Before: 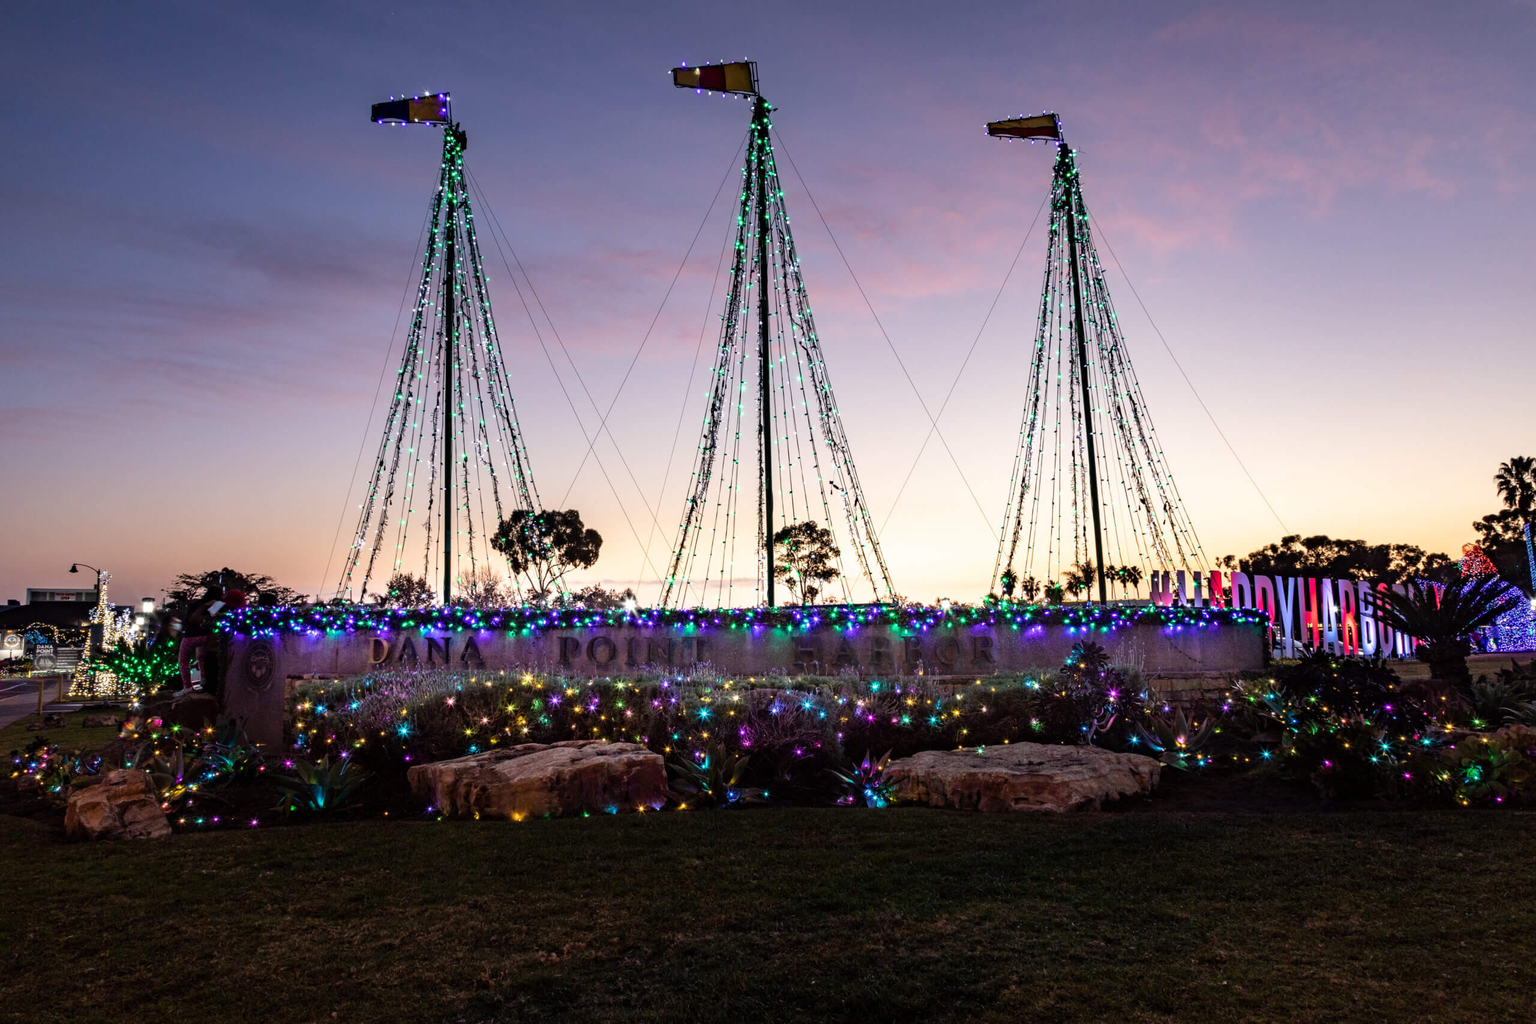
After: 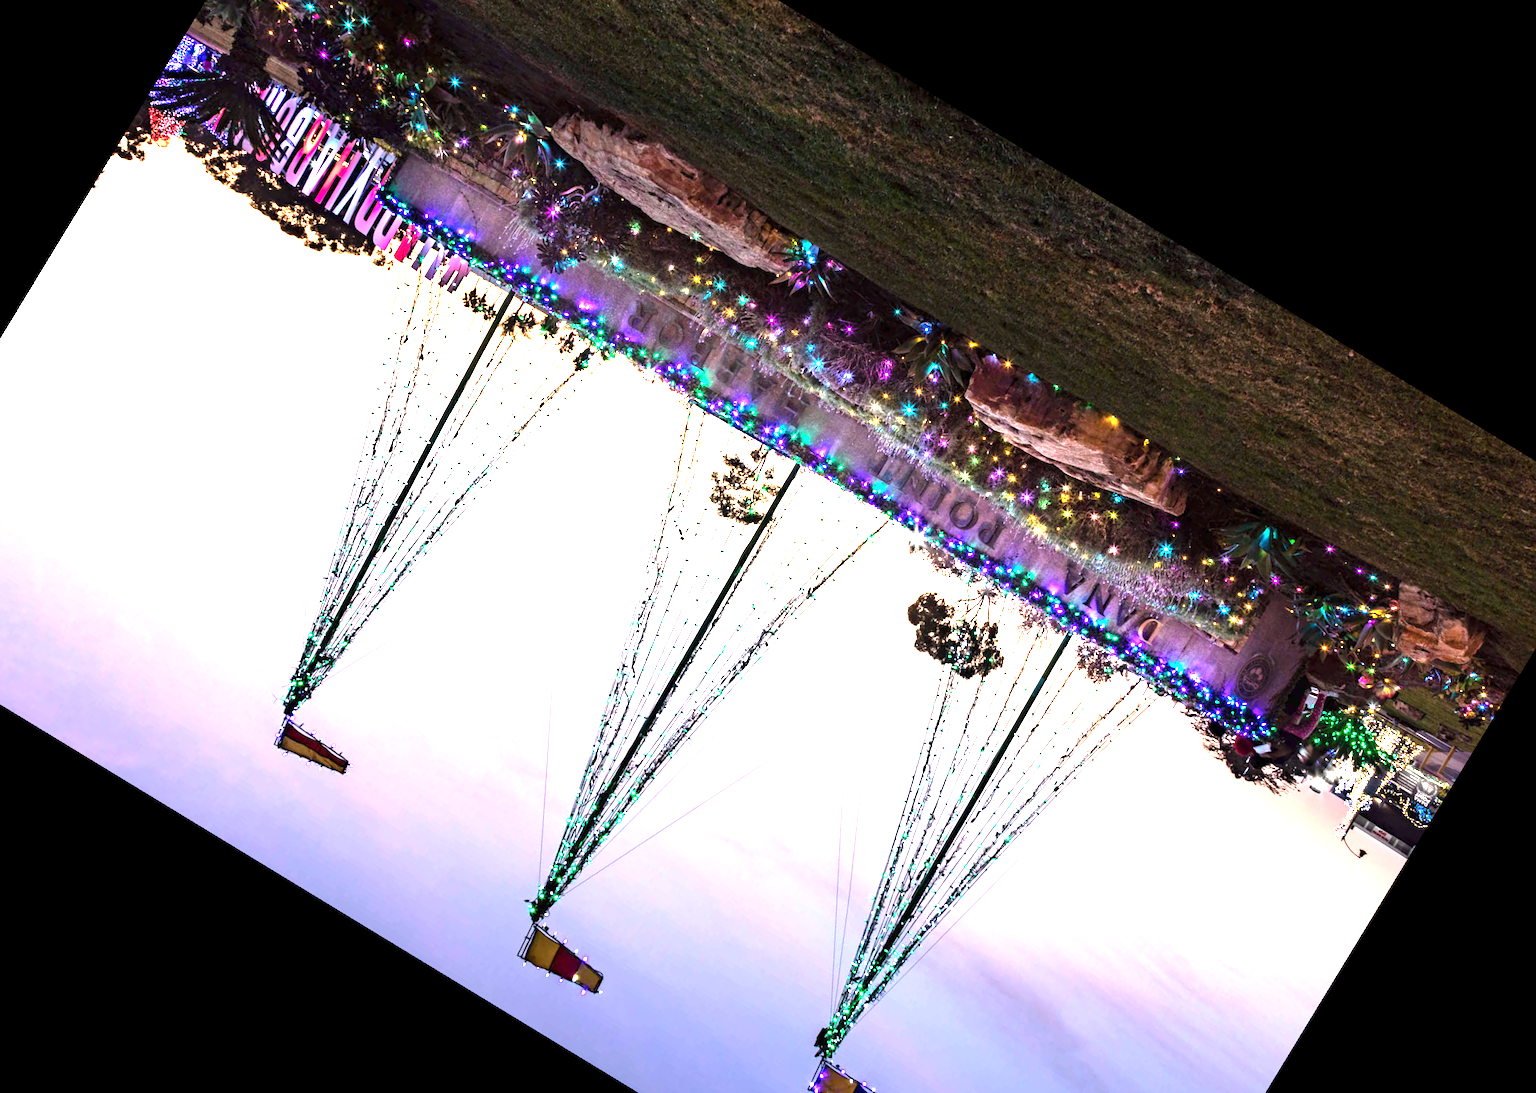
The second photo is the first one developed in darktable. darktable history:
rotate and perspective: rotation 0.074°, lens shift (vertical) 0.096, lens shift (horizontal) -0.041, crop left 0.043, crop right 0.952, crop top 0.024, crop bottom 0.979
crop and rotate: angle 148.68°, left 9.111%, top 15.603%, right 4.588%, bottom 17.041%
exposure: exposure 2 EV, compensate exposure bias true, compensate highlight preservation false
